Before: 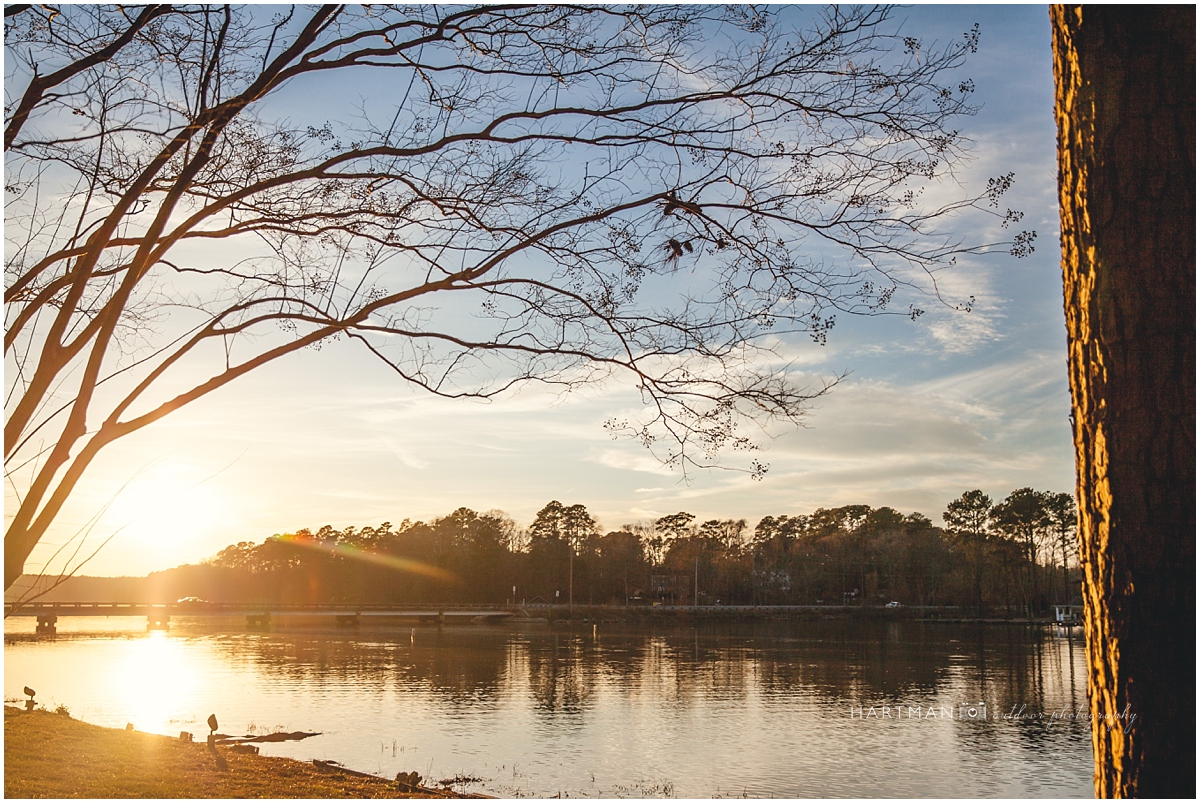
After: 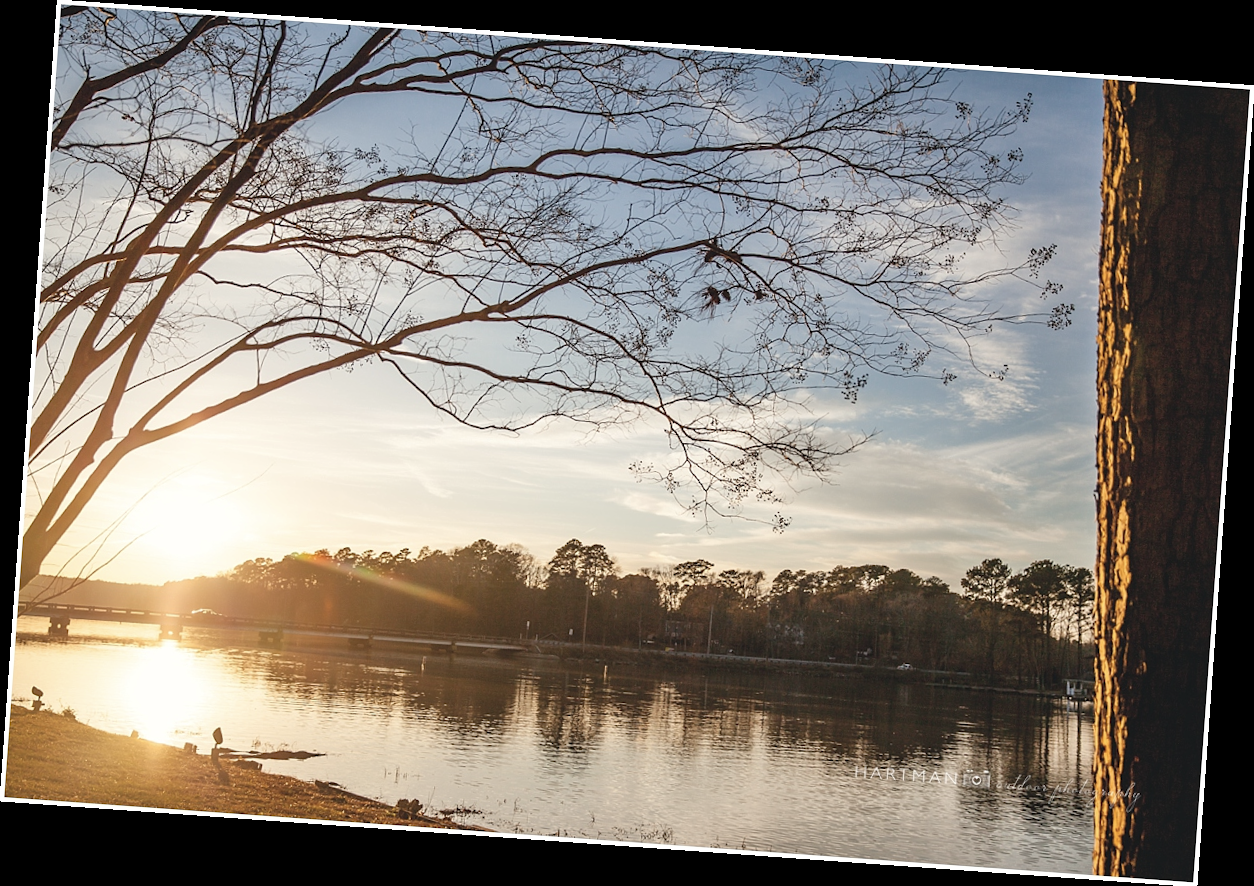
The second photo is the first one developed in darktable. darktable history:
color correction: saturation 0.8
rotate and perspective: rotation 4.1°, automatic cropping off
